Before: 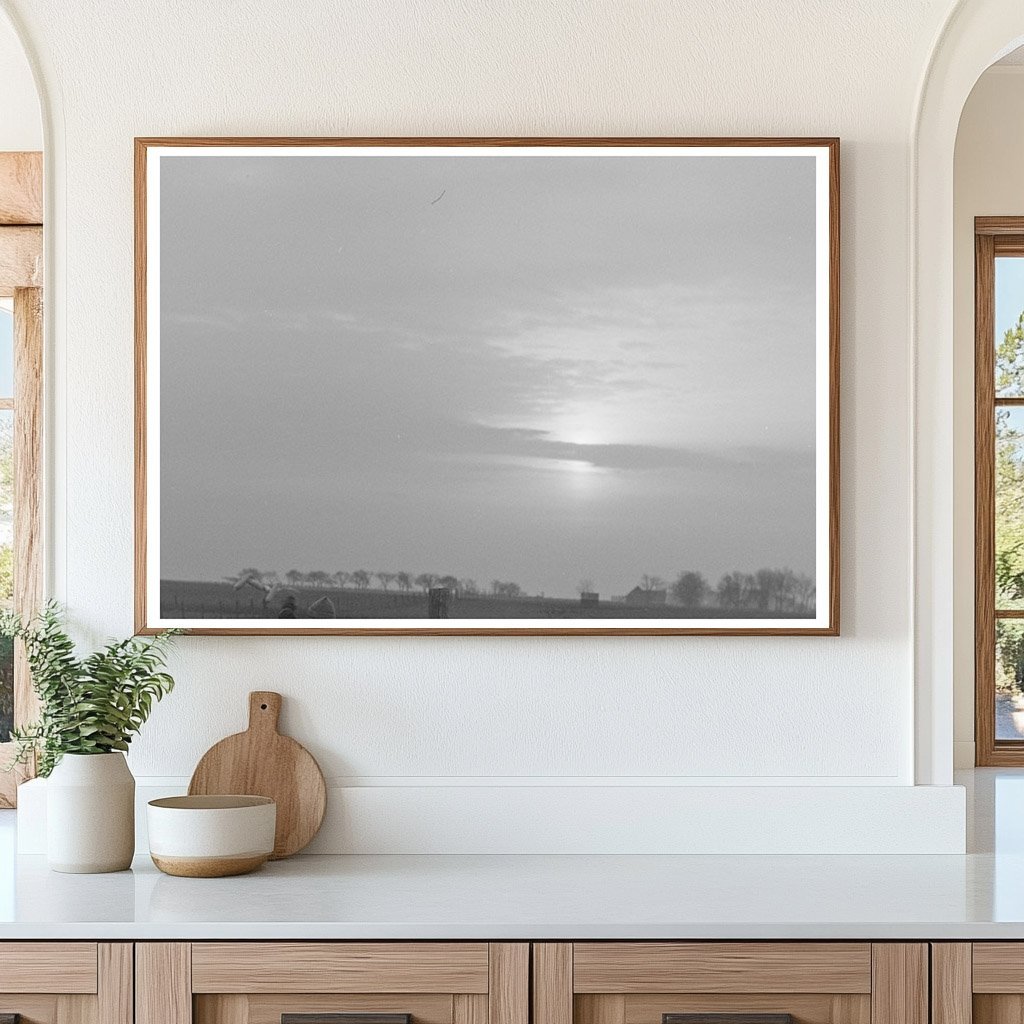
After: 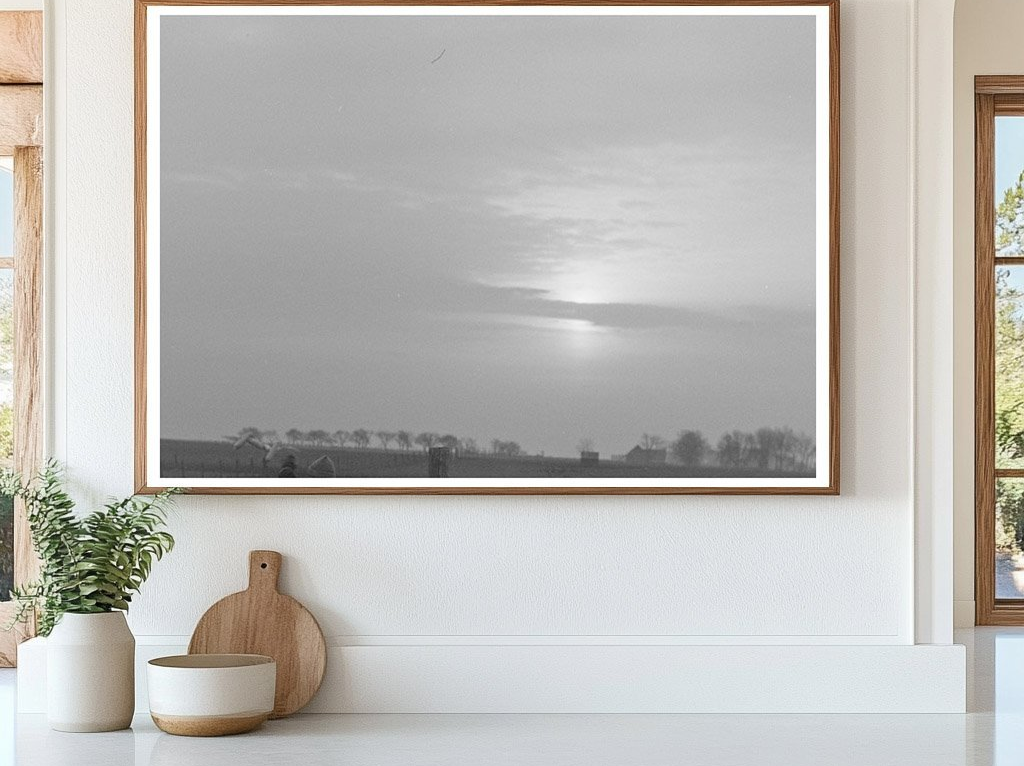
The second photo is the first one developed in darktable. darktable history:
crop: top 13.858%, bottom 11.293%
